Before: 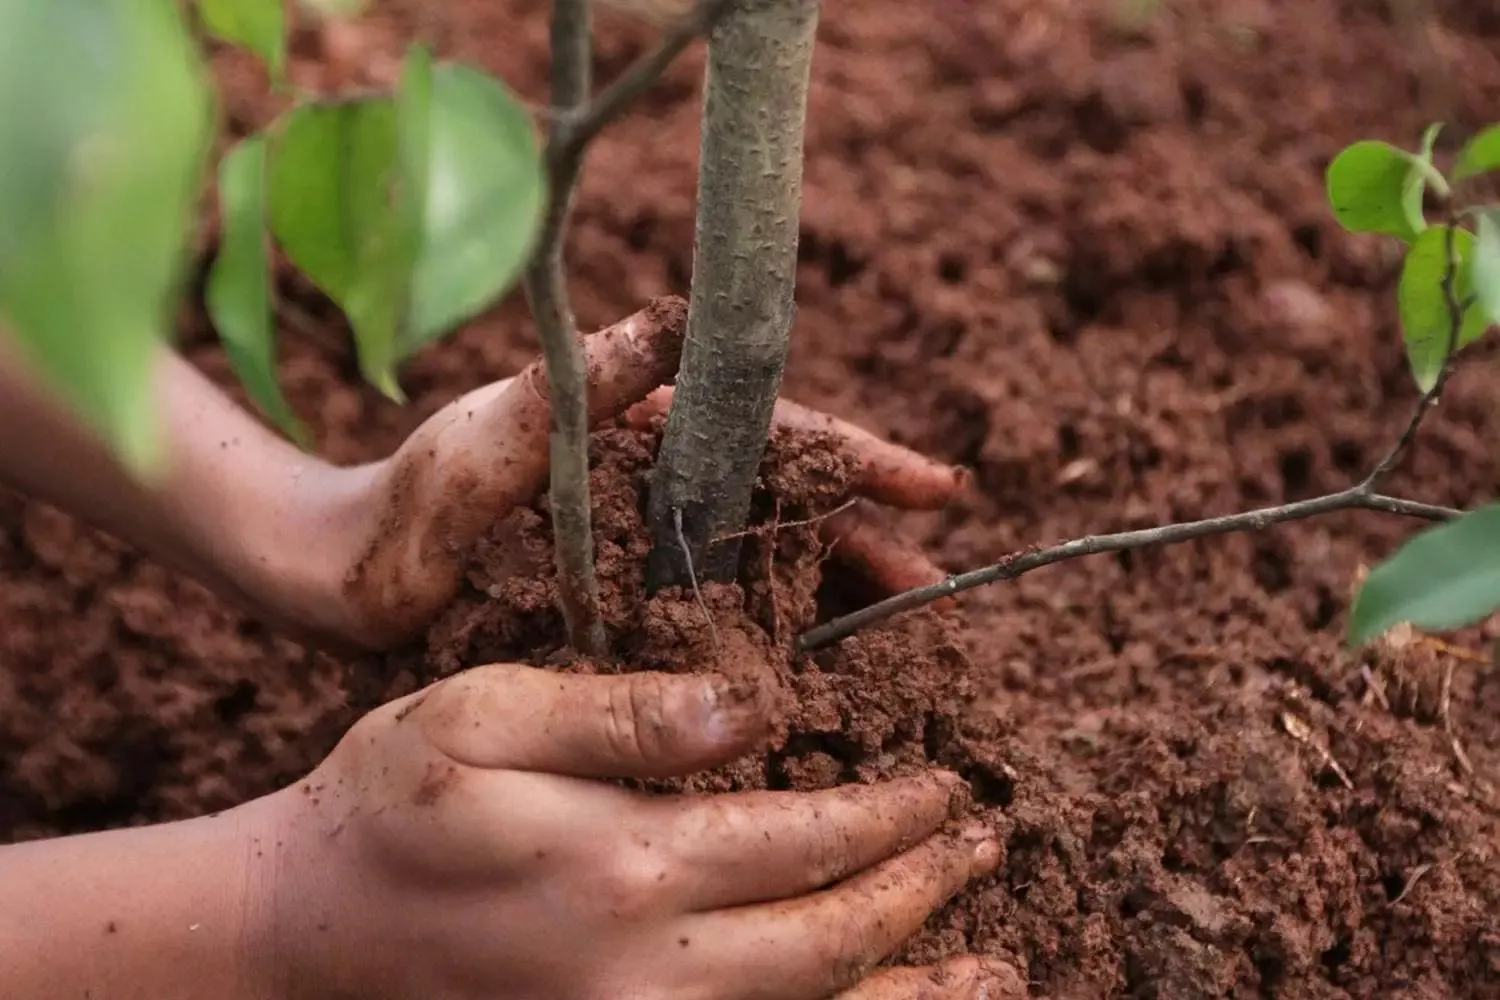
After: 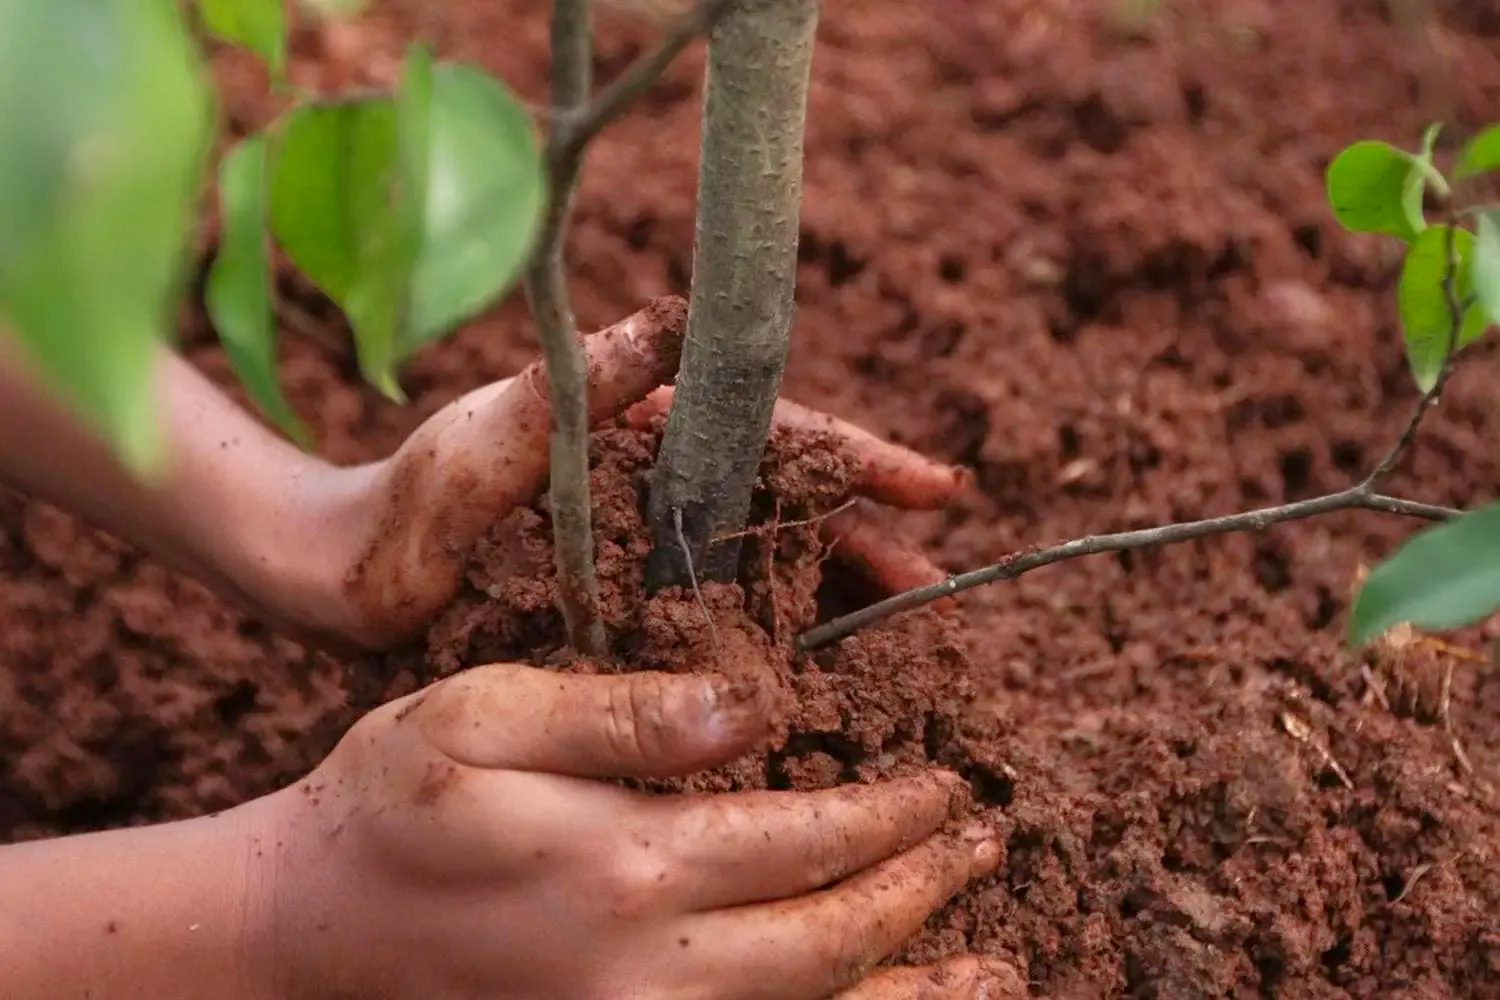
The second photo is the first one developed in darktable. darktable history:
rgb curve: curves: ch0 [(0, 0) (0.053, 0.068) (0.122, 0.128) (1, 1)]
contrast brightness saturation: contrast 0.04, saturation 0.16
